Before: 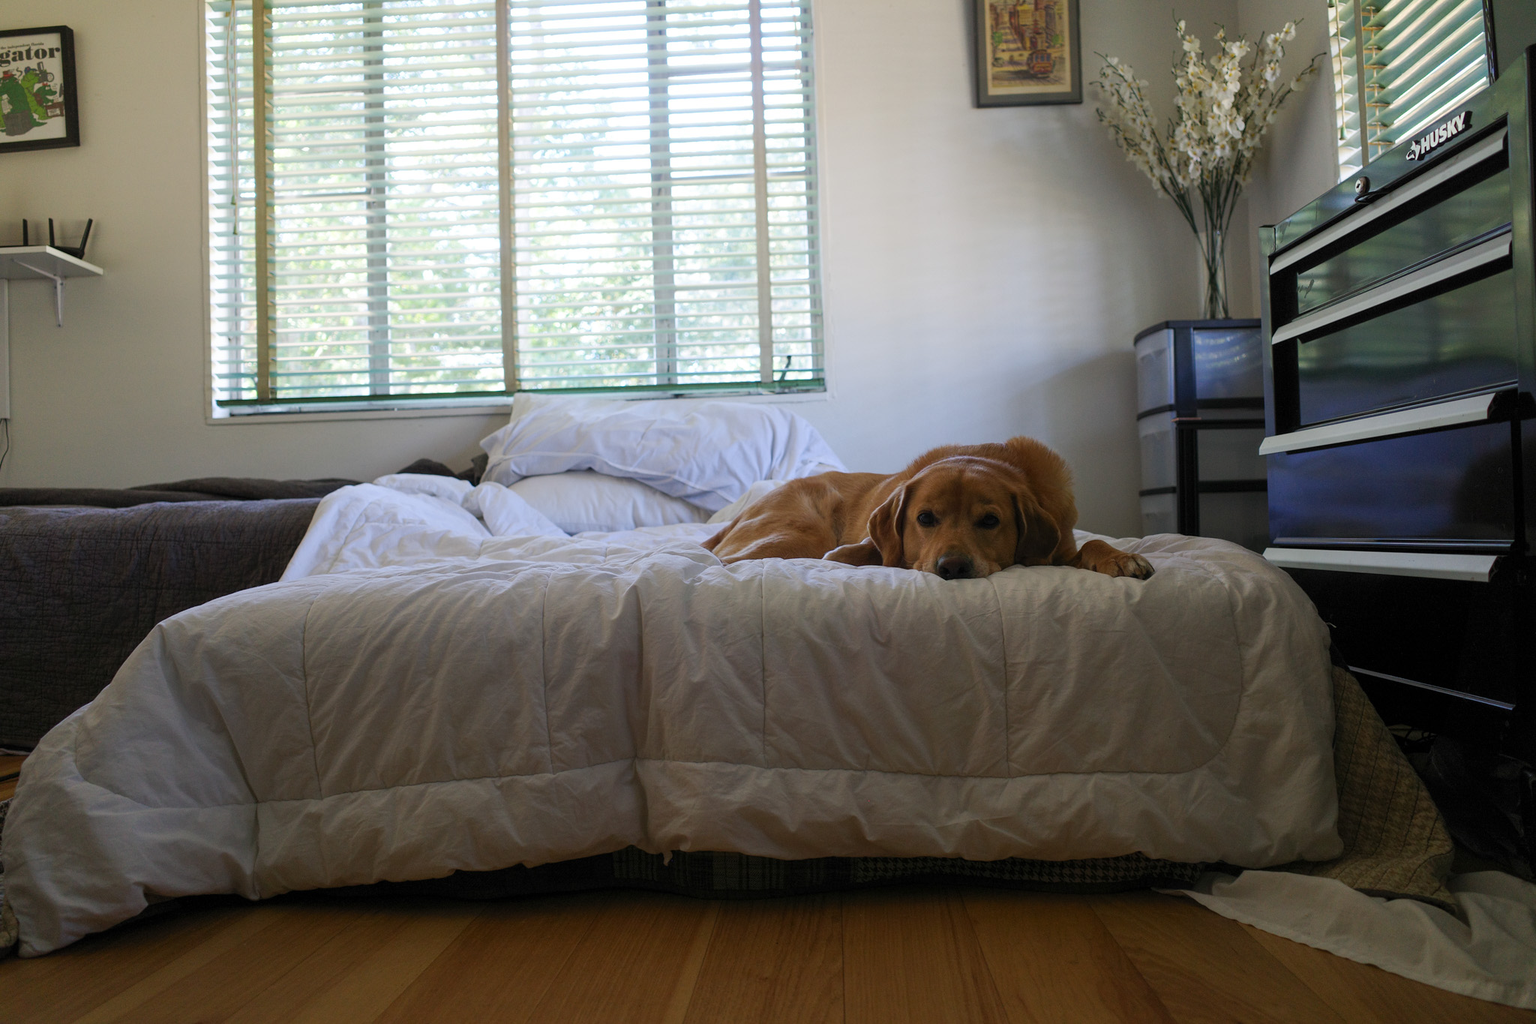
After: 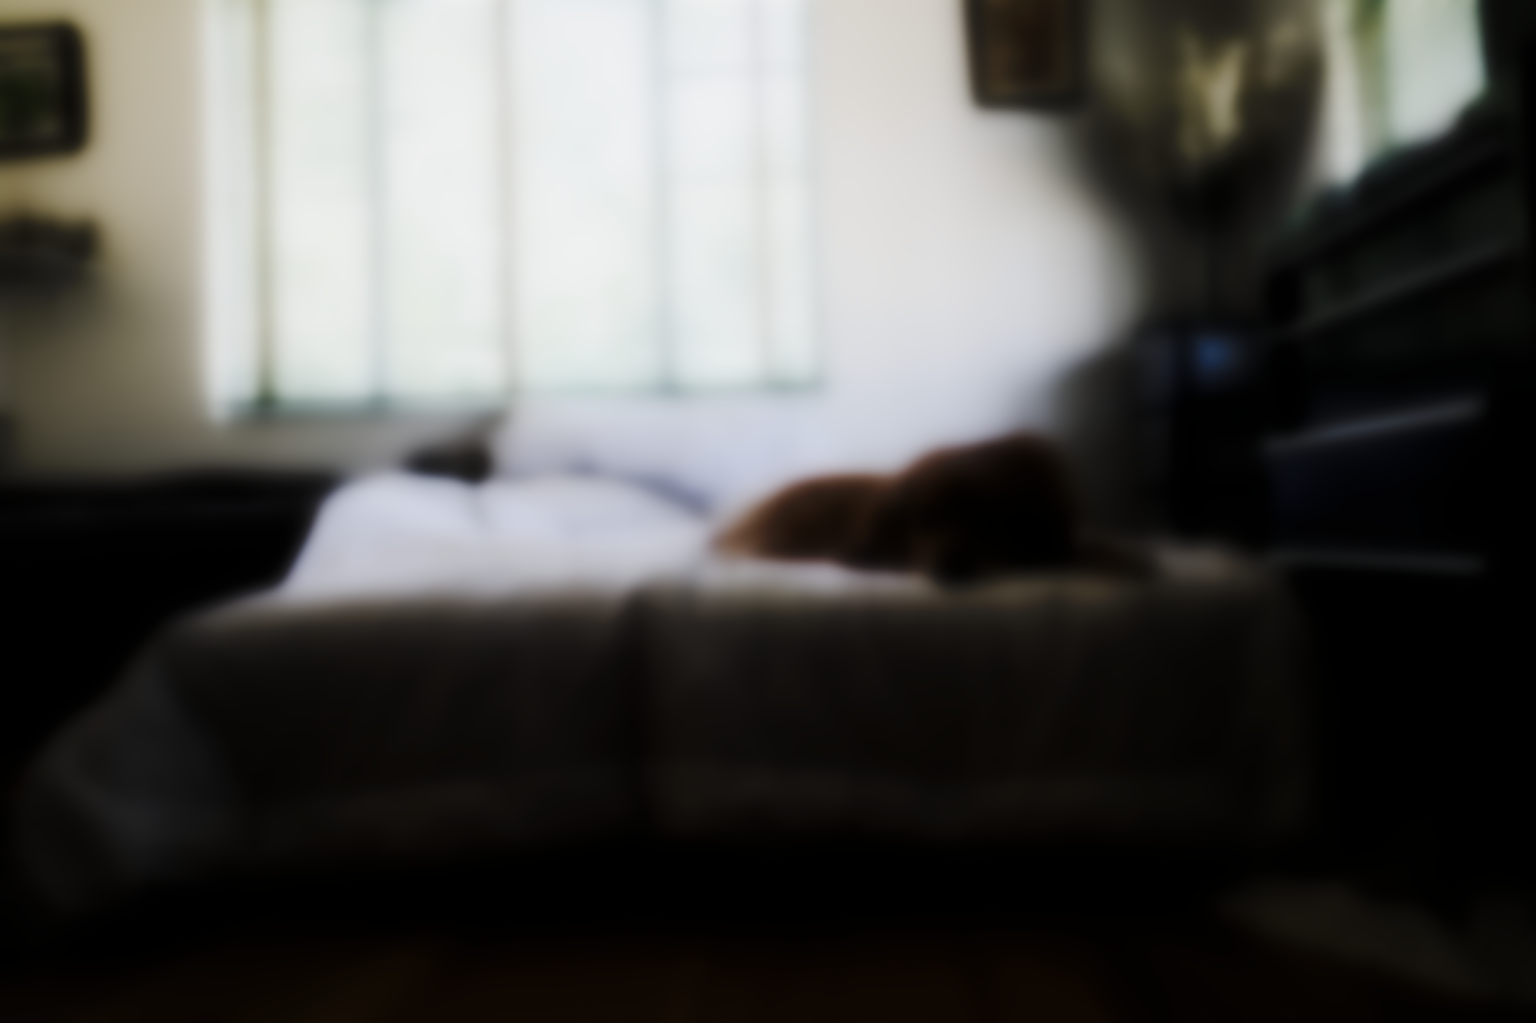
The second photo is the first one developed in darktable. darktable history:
color balance rgb: perceptual saturation grading › highlights -31.88%, perceptual saturation grading › mid-tones 5.8%, perceptual saturation grading › shadows 18.12%, perceptual brilliance grading › highlights 3.62%, perceptual brilliance grading › mid-tones -18.12%, perceptual brilliance grading › shadows -41.3%
sharpen: amount 1.861
tone curve: curves: ch0 [(0, 0) (0.003, 0.002) (0.011, 0.008) (0.025, 0.017) (0.044, 0.027) (0.069, 0.037) (0.1, 0.052) (0.136, 0.074) (0.177, 0.11) (0.224, 0.155) (0.277, 0.237) (0.335, 0.34) (0.399, 0.467) (0.468, 0.584) (0.543, 0.683) (0.623, 0.762) (0.709, 0.827) (0.801, 0.888) (0.898, 0.947) (1, 1)], preserve colors none
lowpass: radius 16, unbound 0
filmic rgb: black relative exposure -5 EV, hardness 2.88, contrast 1.3
